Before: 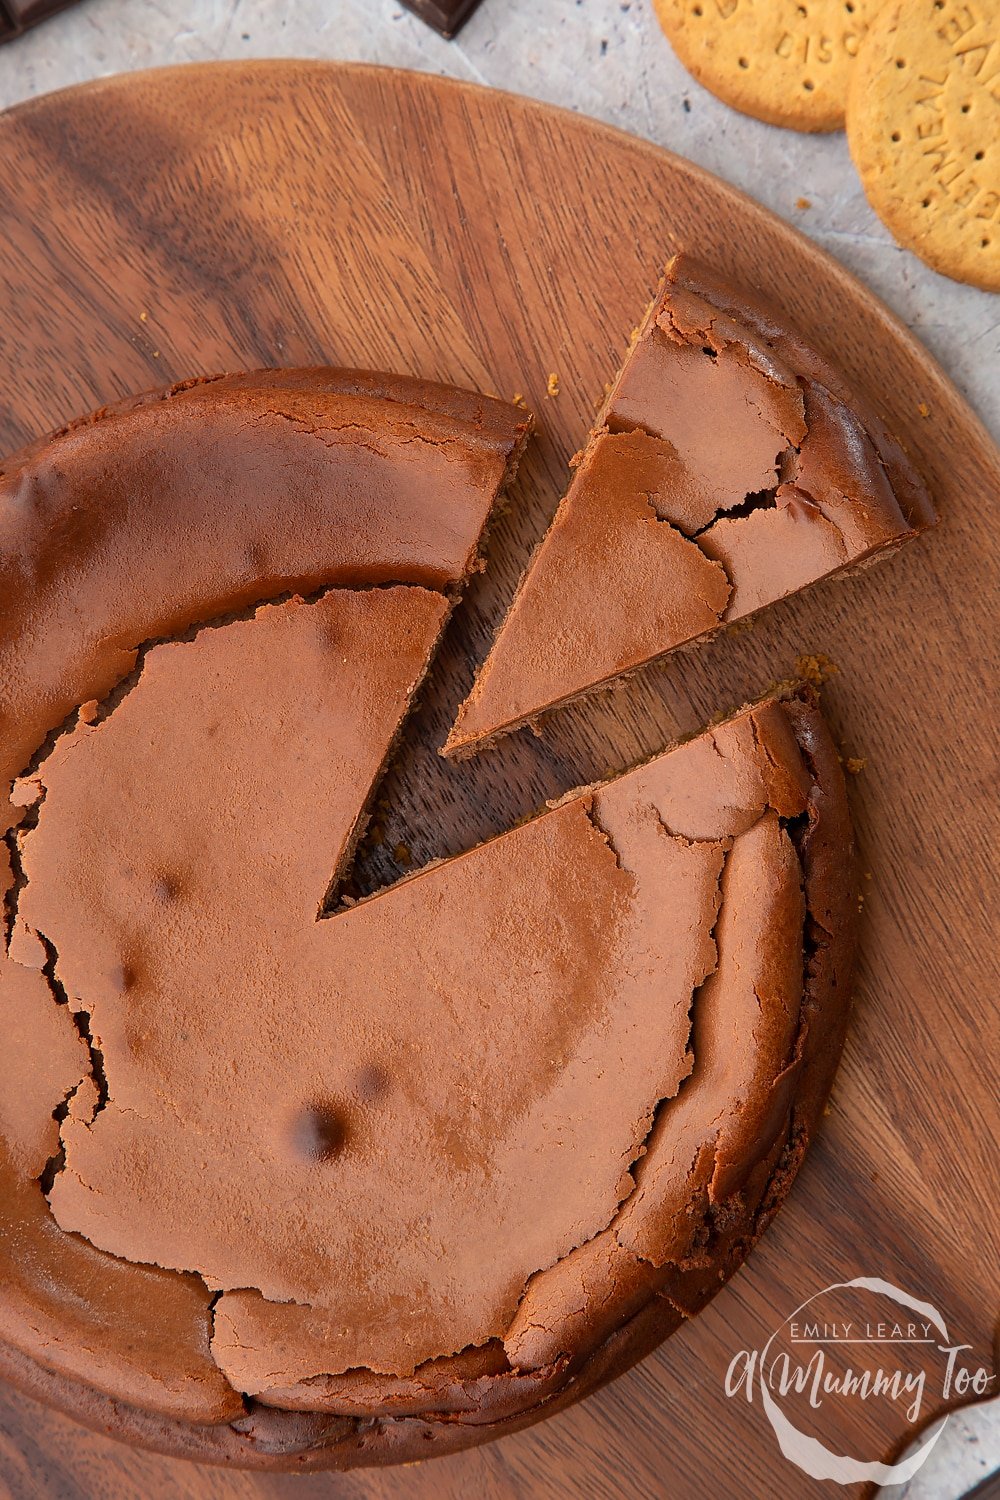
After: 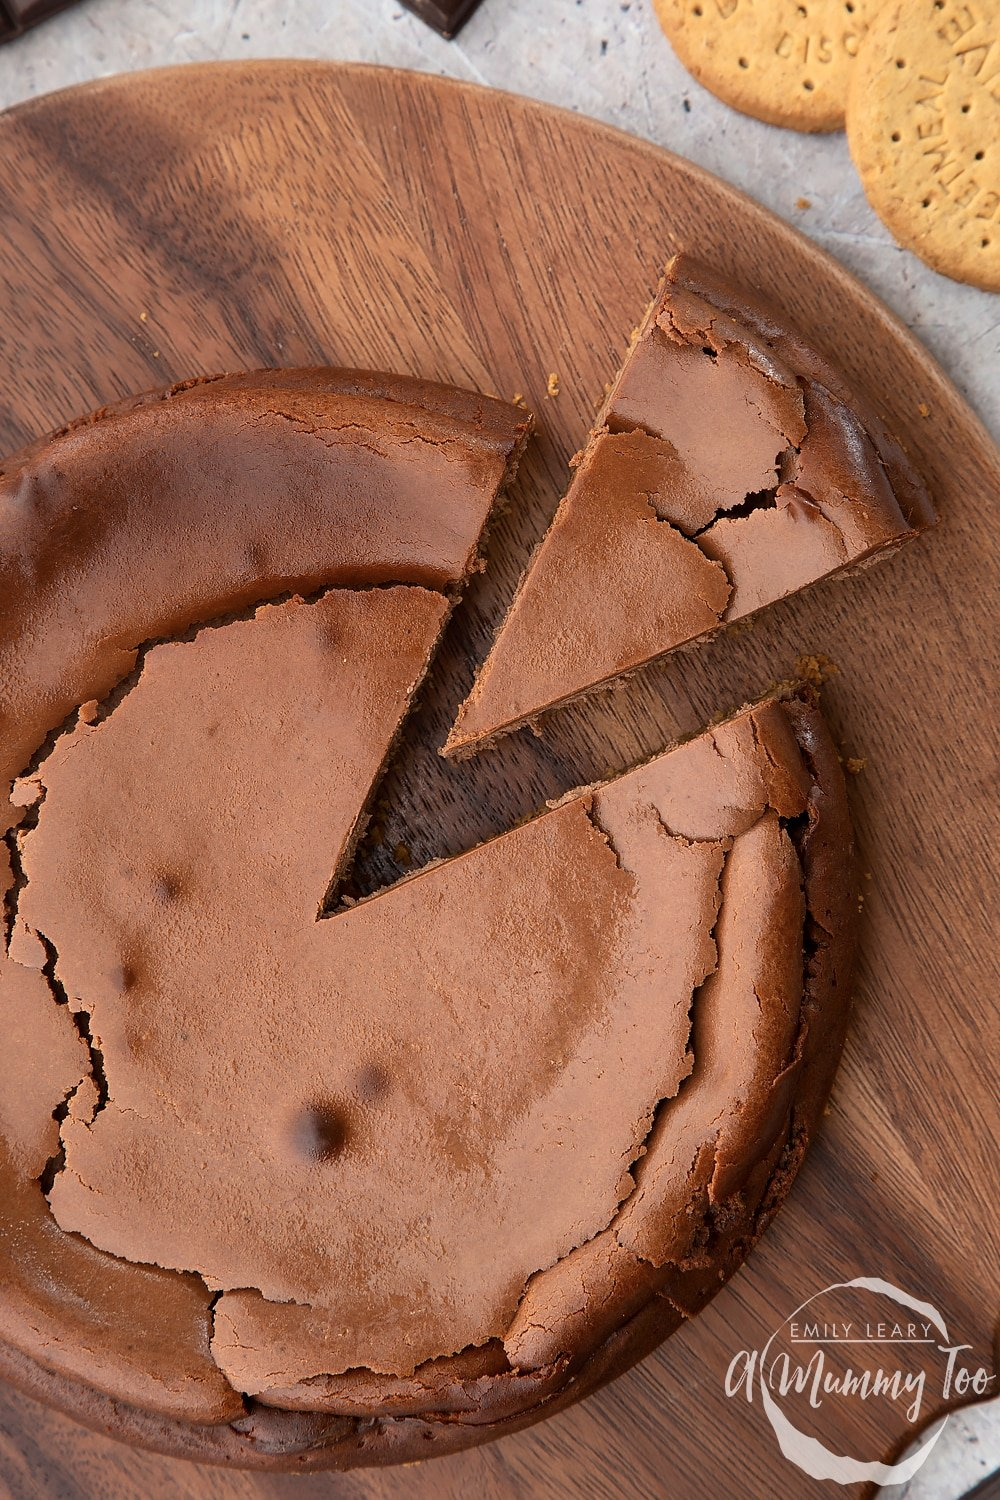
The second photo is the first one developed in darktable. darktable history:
contrast brightness saturation: contrast 0.114, saturation -0.165
tone equalizer: on, module defaults
